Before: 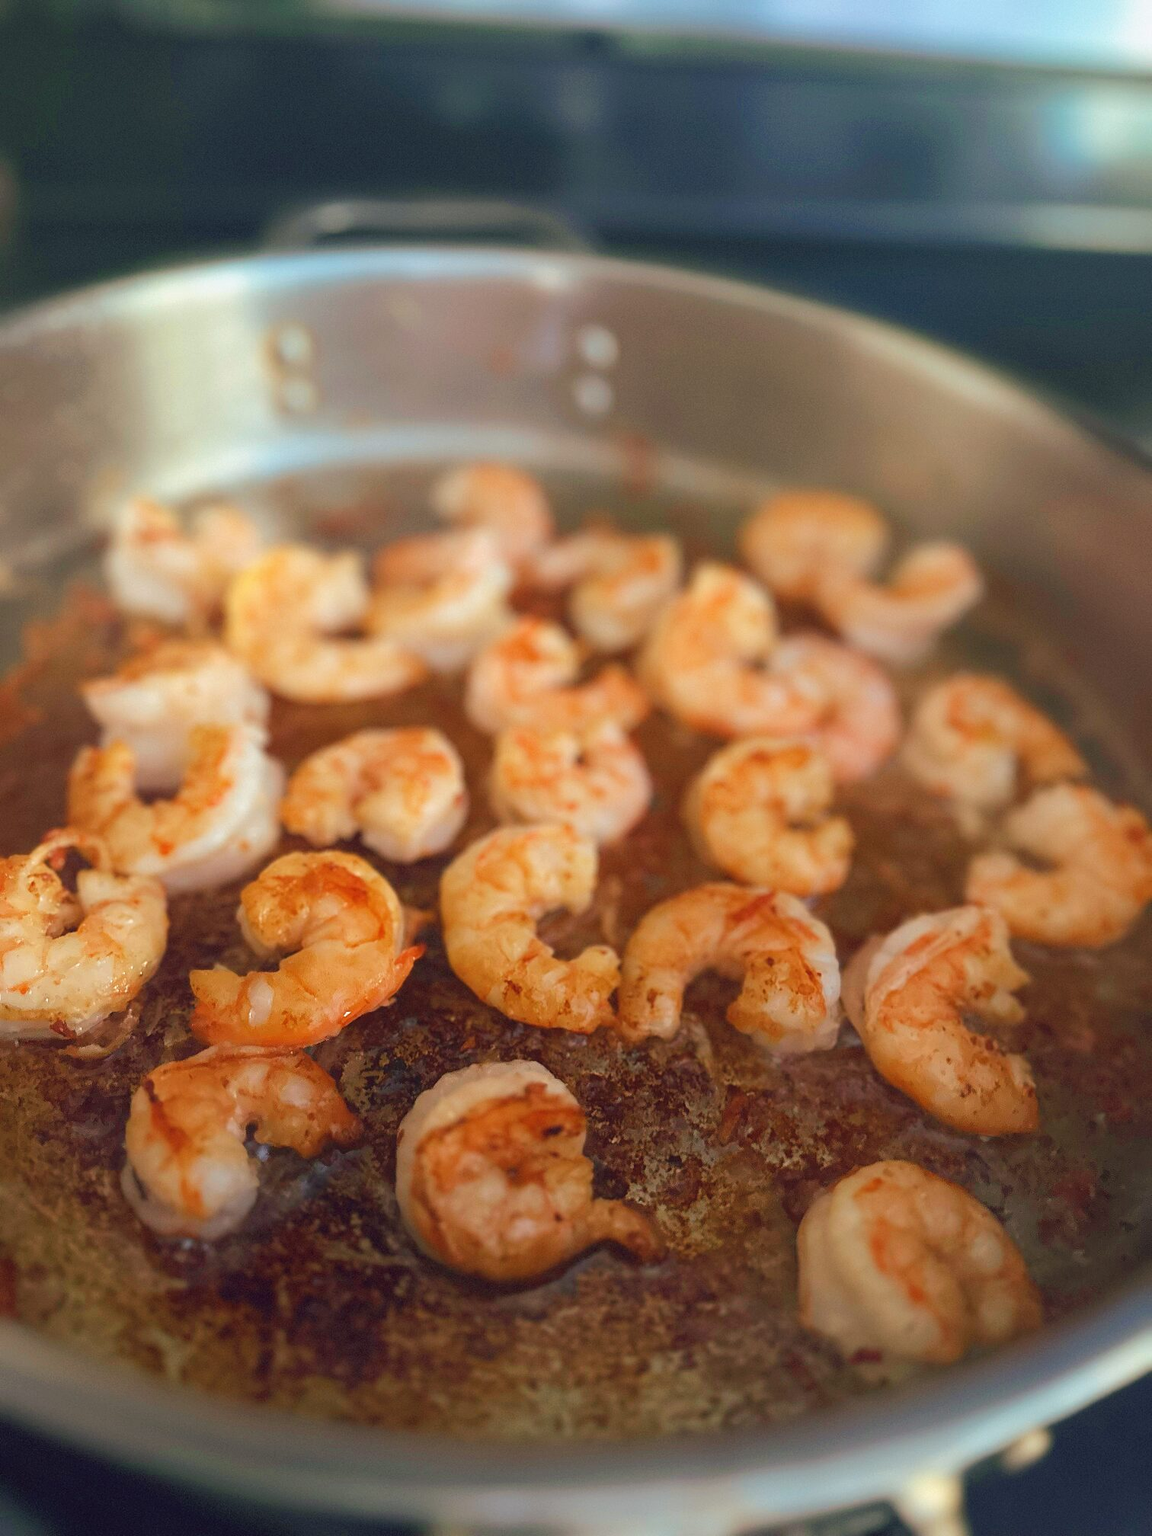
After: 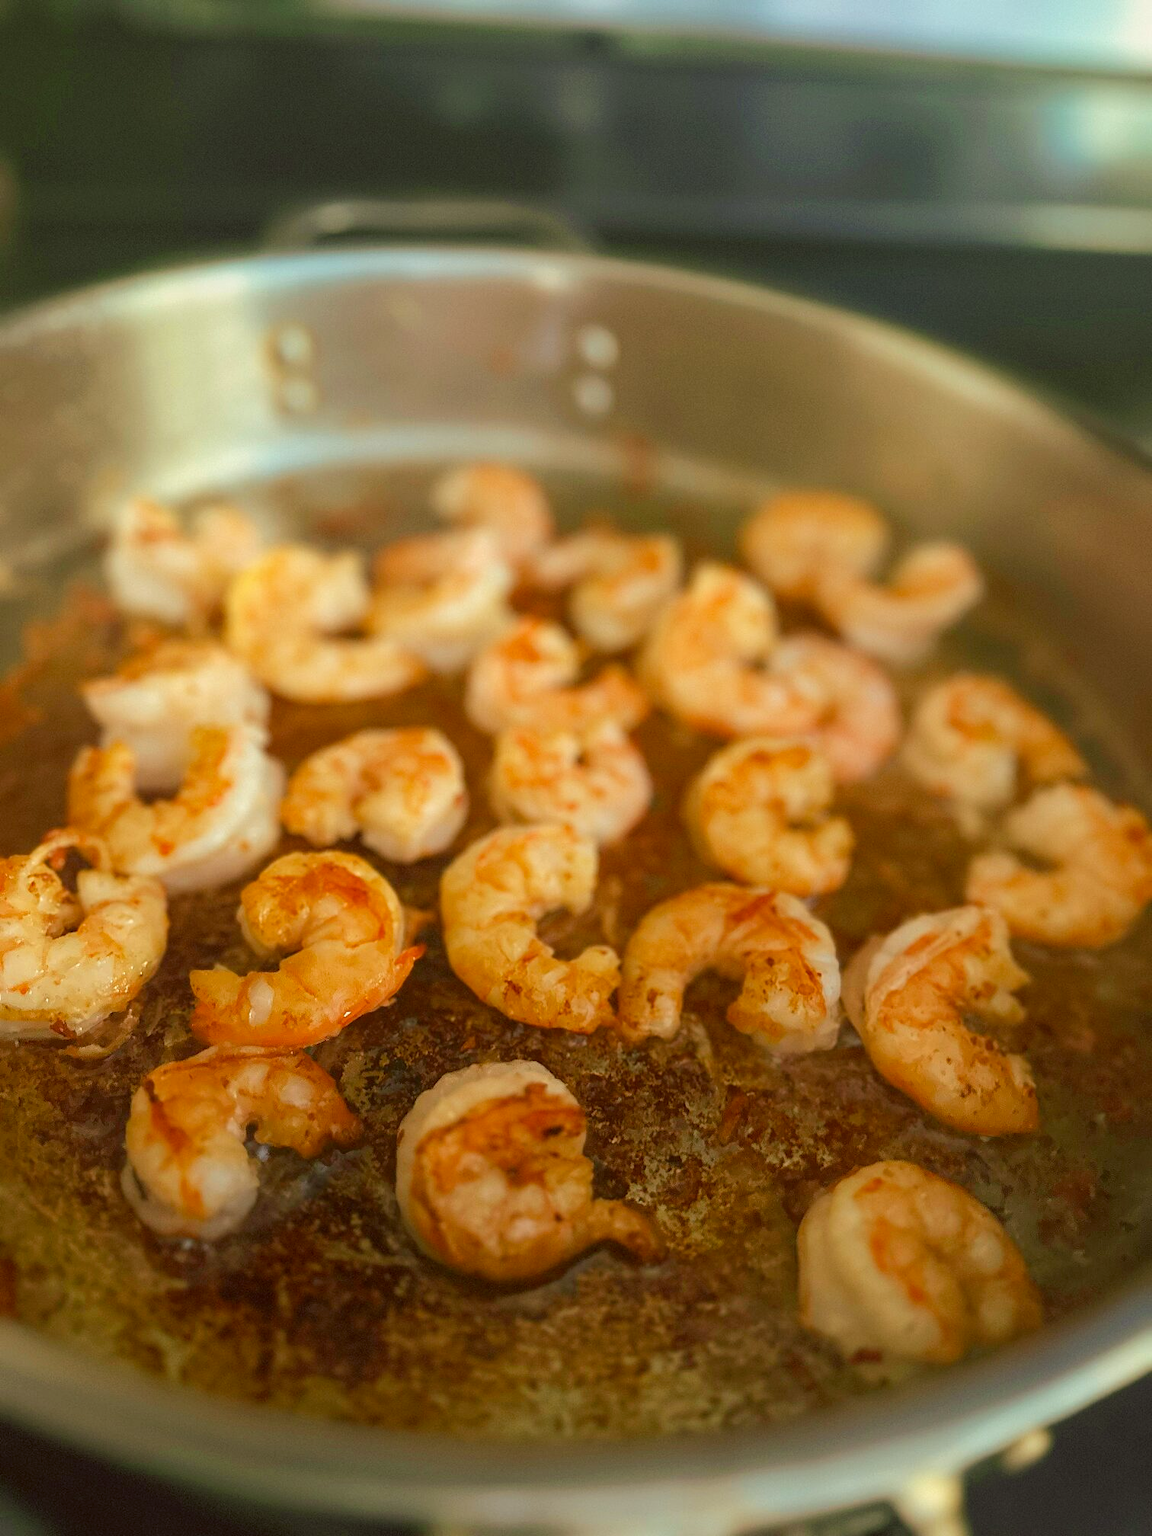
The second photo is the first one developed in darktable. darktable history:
color correction: highlights a* -1.43, highlights b* 10.12, shadows a* 0.395, shadows b* 19.35
local contrast: detail 110%
